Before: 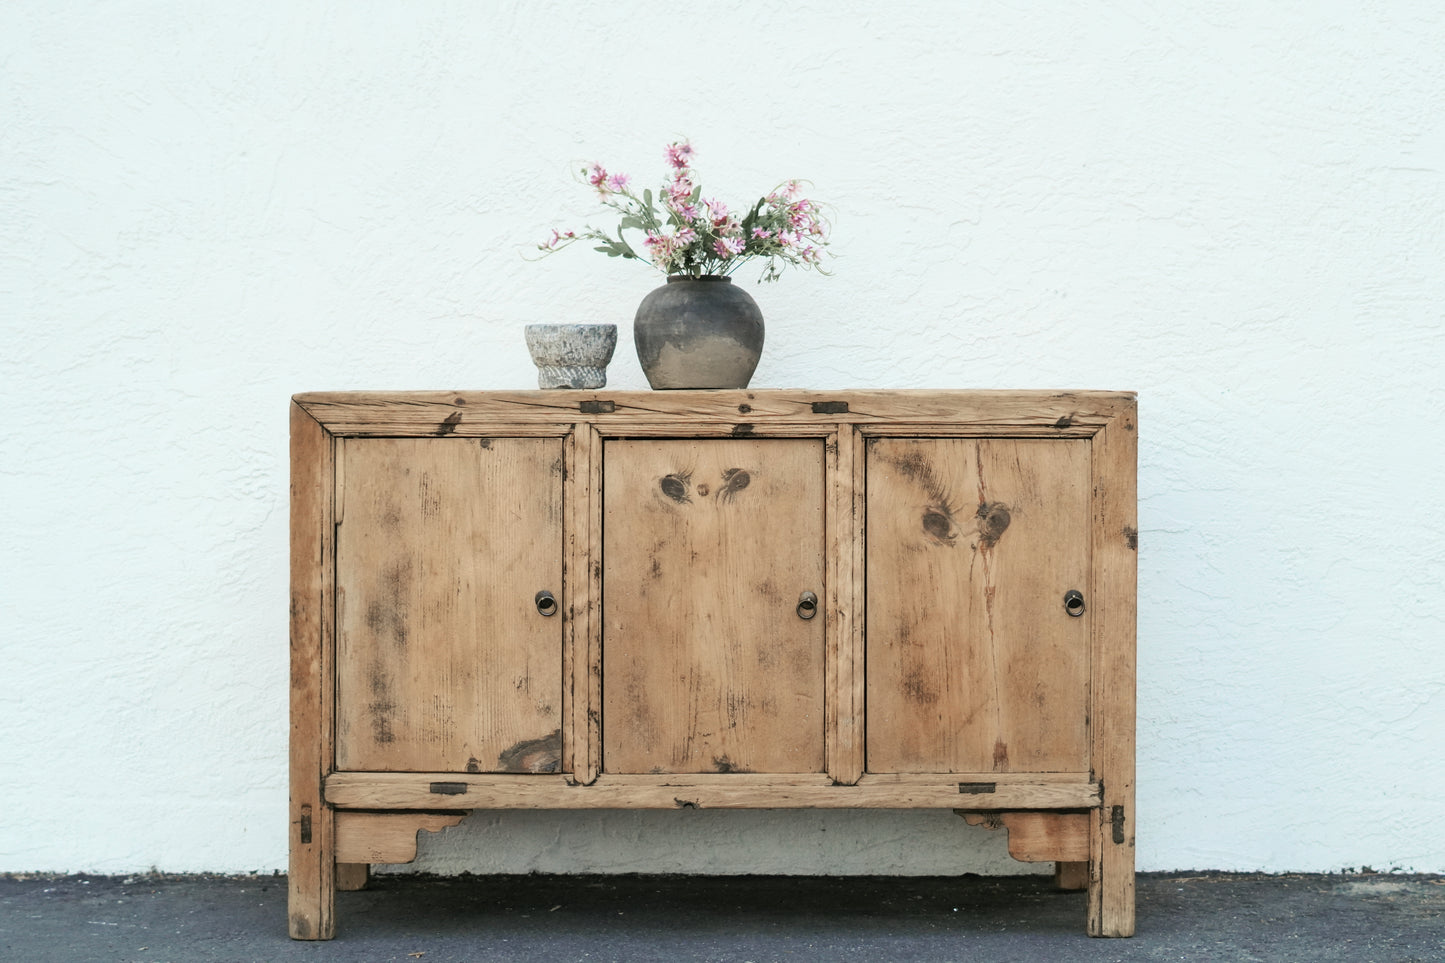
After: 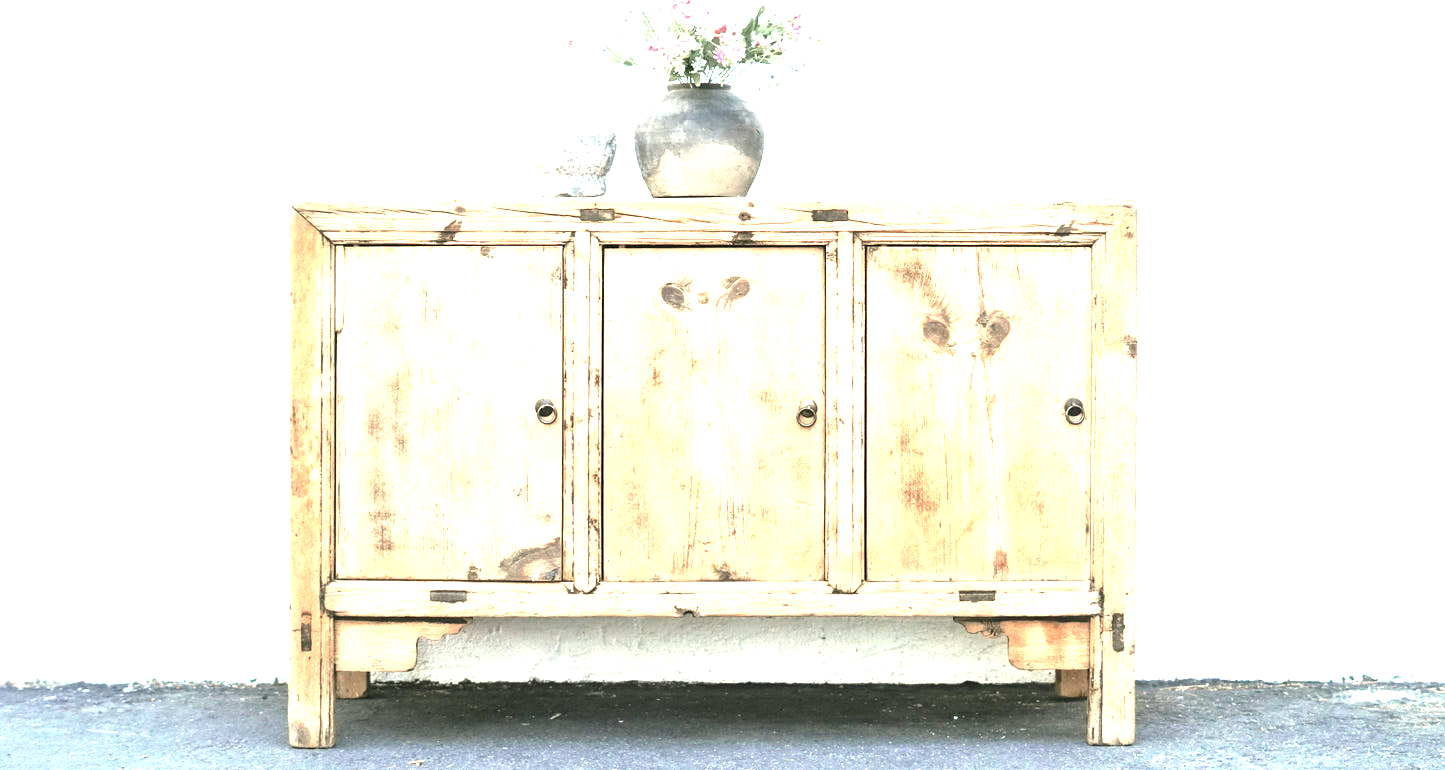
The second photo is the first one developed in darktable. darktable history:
exposure: black level correction 0, exposure 2.327 EV, compensate exposure bias true, compensate highlight preservation false
crop and rotate: top 19.998%
